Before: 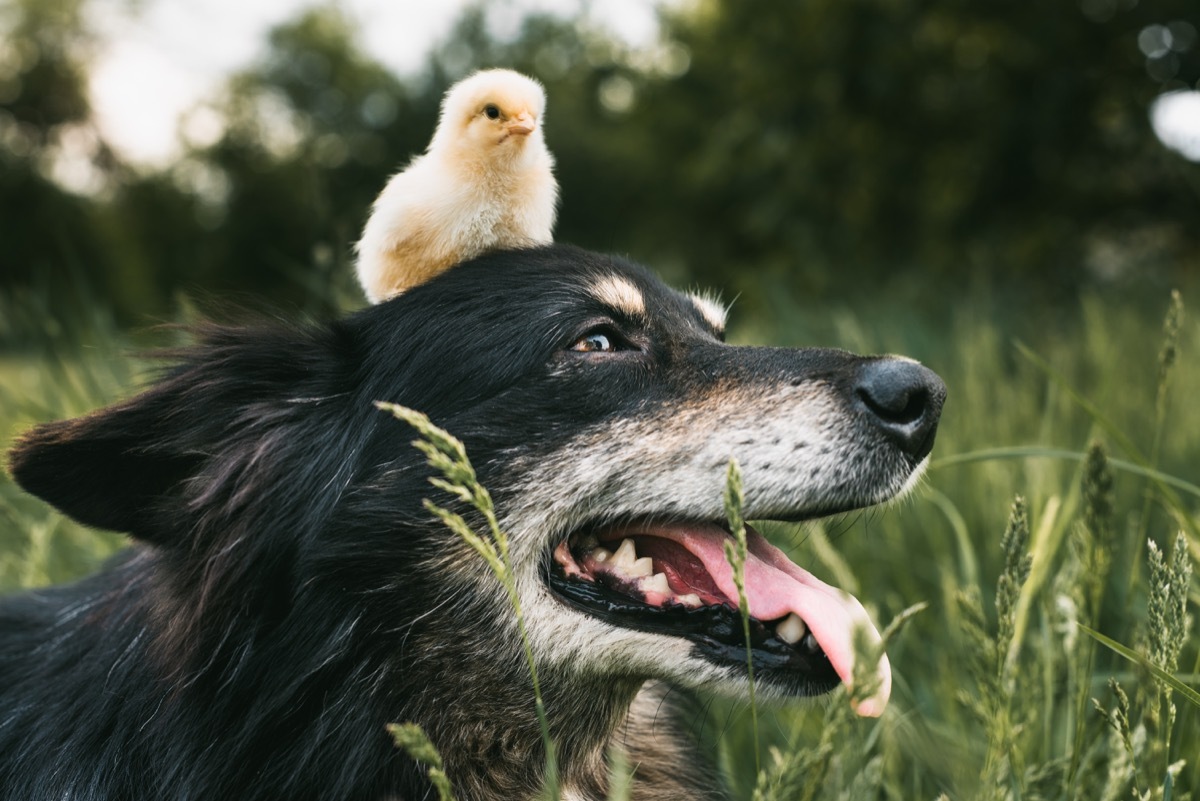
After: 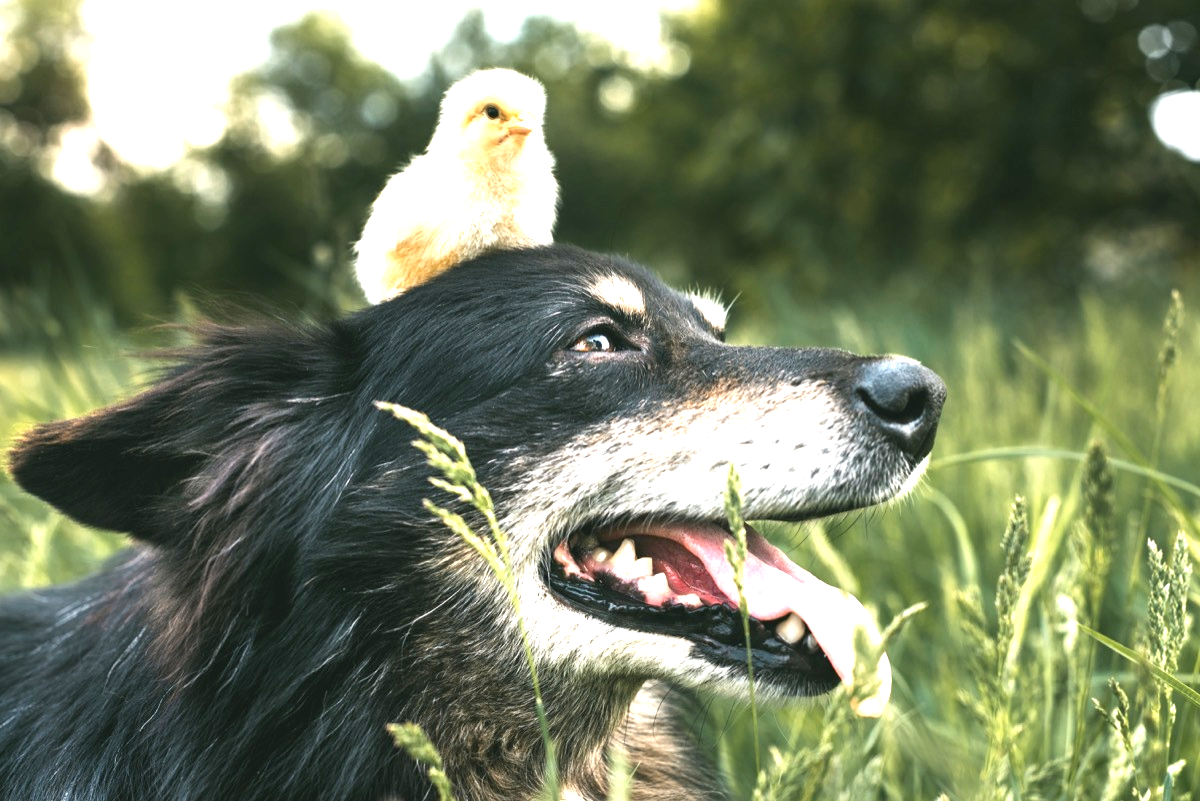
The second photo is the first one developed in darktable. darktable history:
tone equalizer: on, module defaults
exposure: black level correction 0, exposure 1.4 EV, compensate highlight preservation false
